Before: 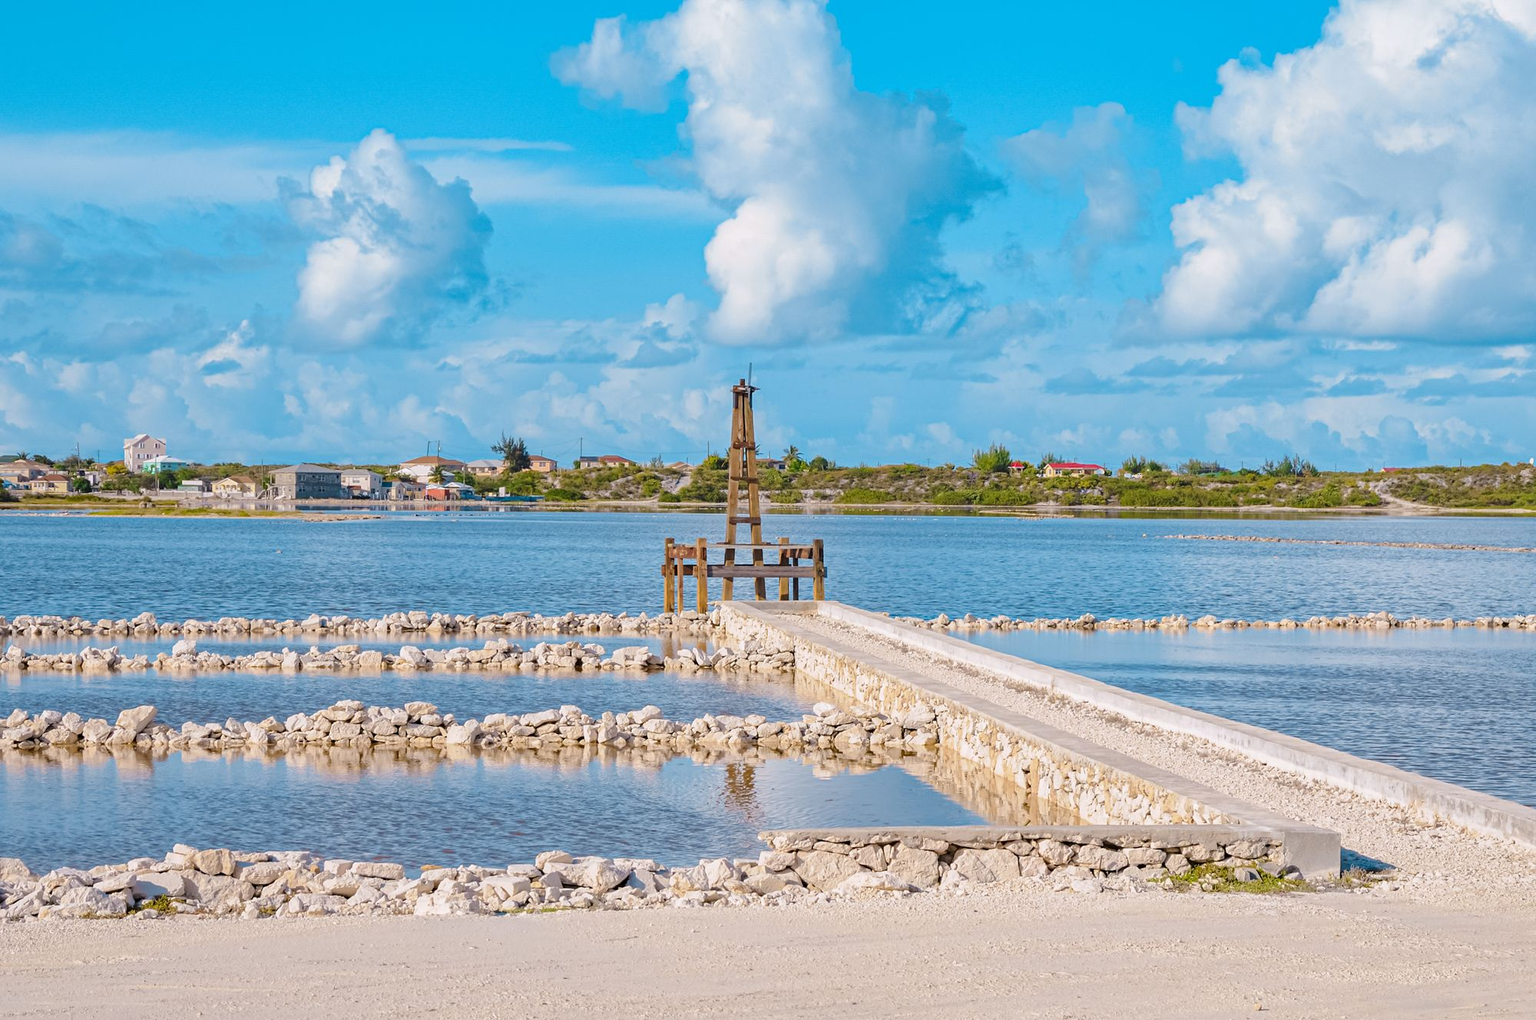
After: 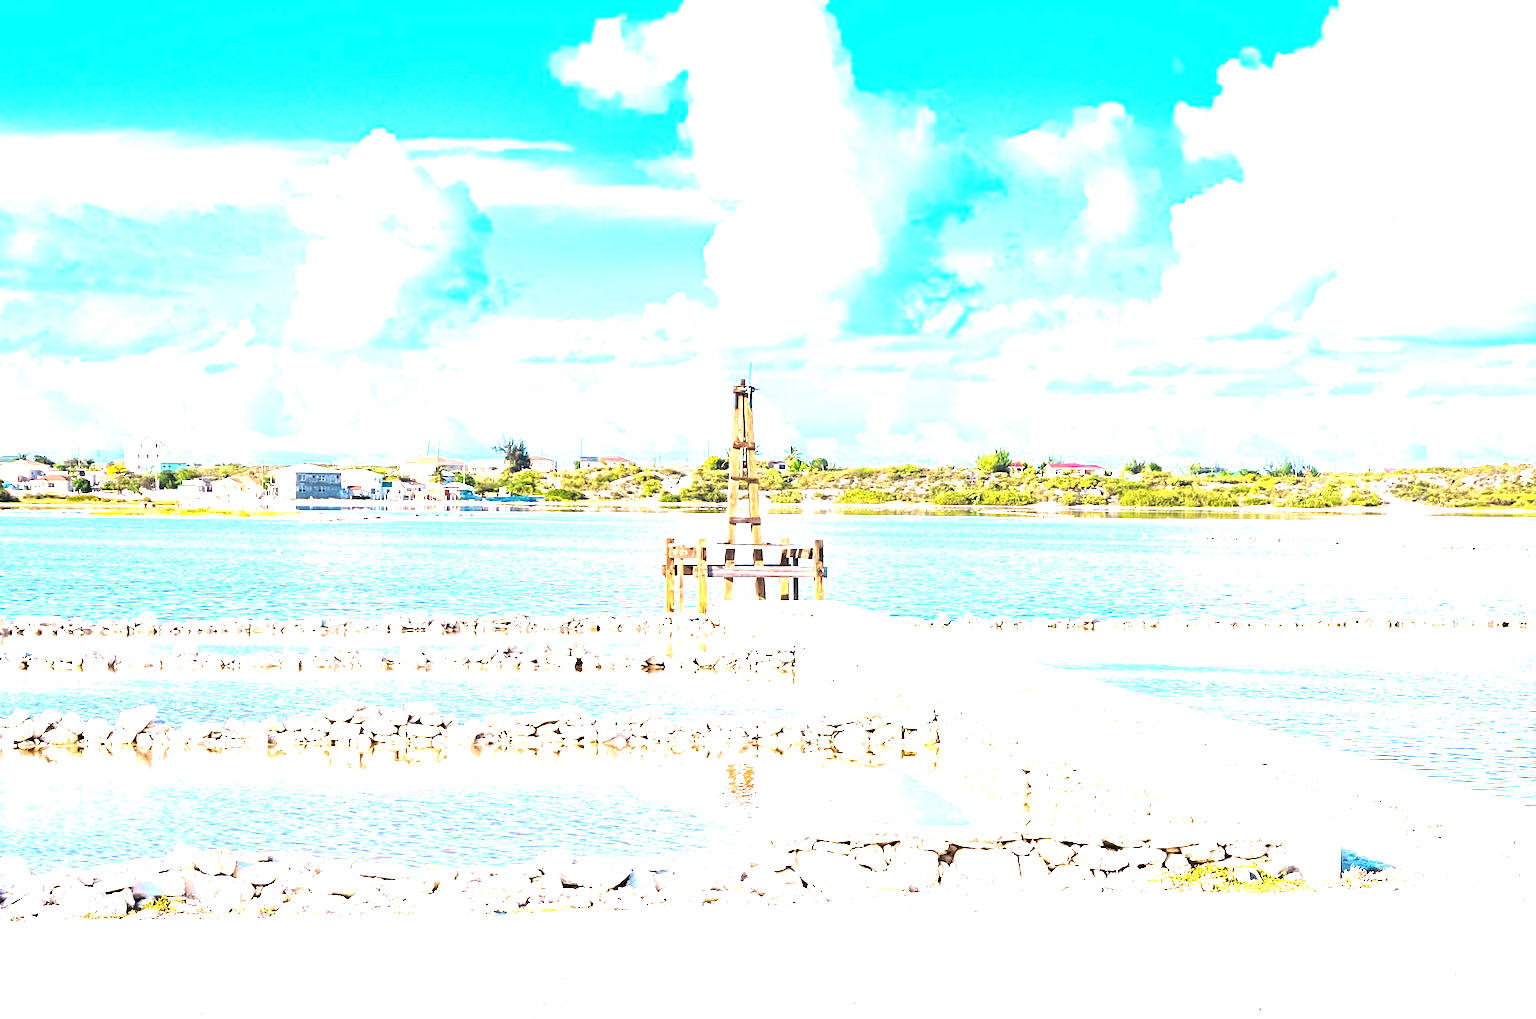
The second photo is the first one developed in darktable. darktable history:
exposure: black level correction 0, exposure 1.741 EV, compensate exposure bias true, compensate highlight preservation false
tone equalizer: -8 EV -0.75 EV, -7 EV -0.7 EV, -6 EV -0.6 EV, -5 EV -0.4 EV, -3 EV 0.4 EV, -2 EV 0.6 EV, -1 EV 0.7 EV, +0 EV 0.75 EV, edges refinement/feathering 500, mask exposure compensation -1.57 EV, preserve details no
